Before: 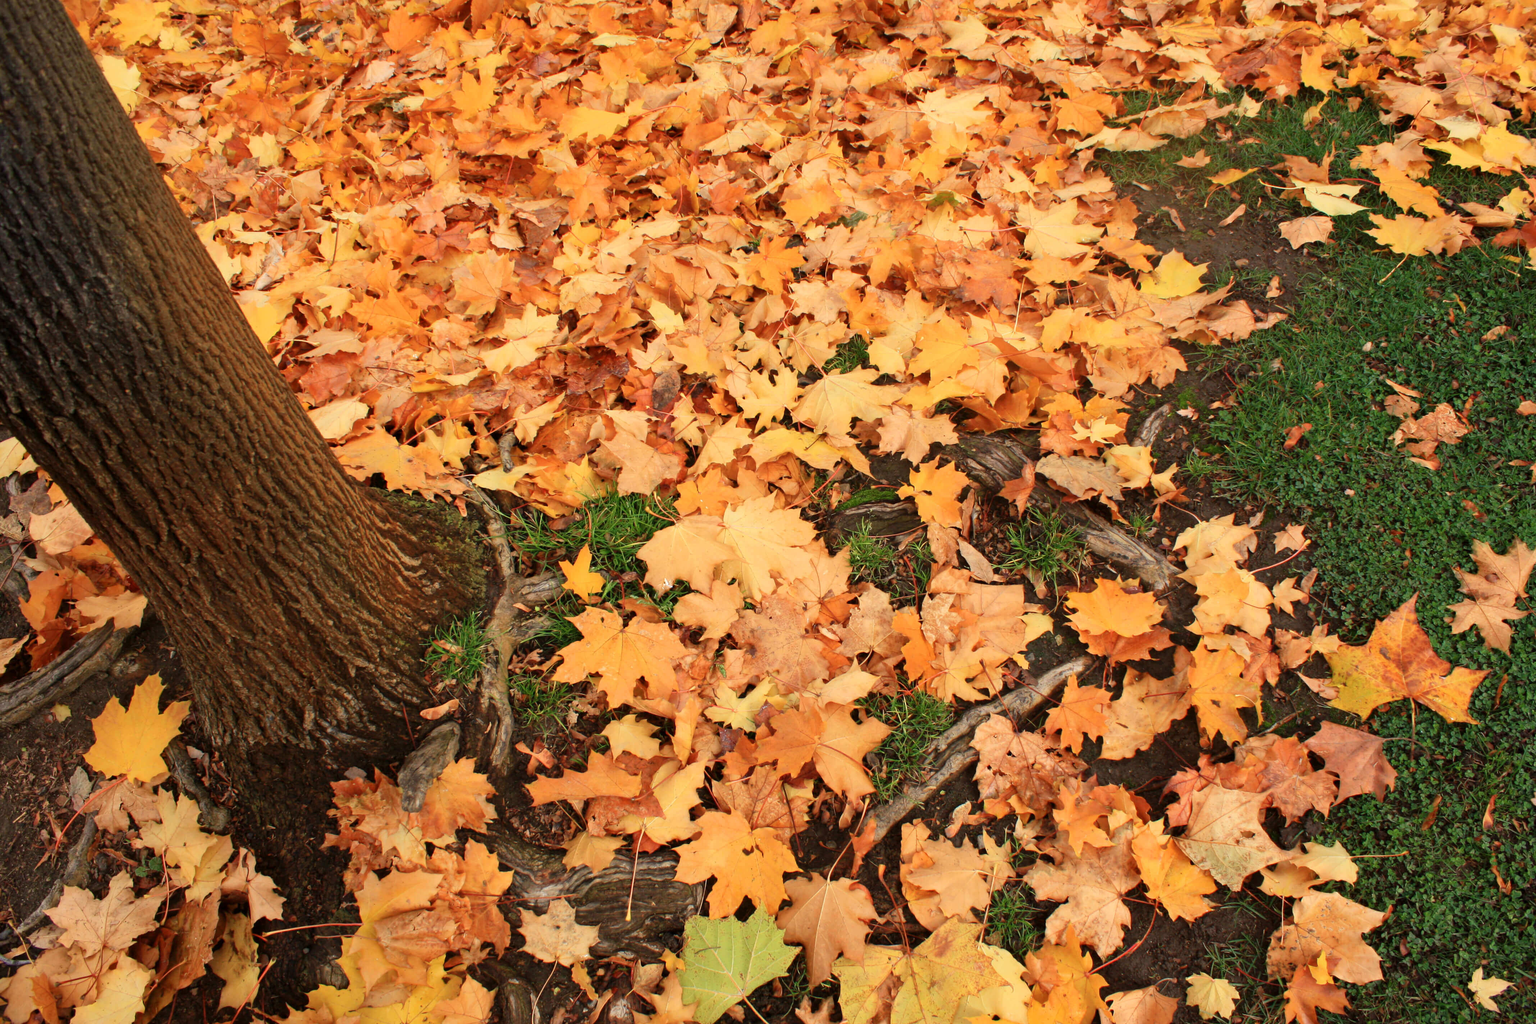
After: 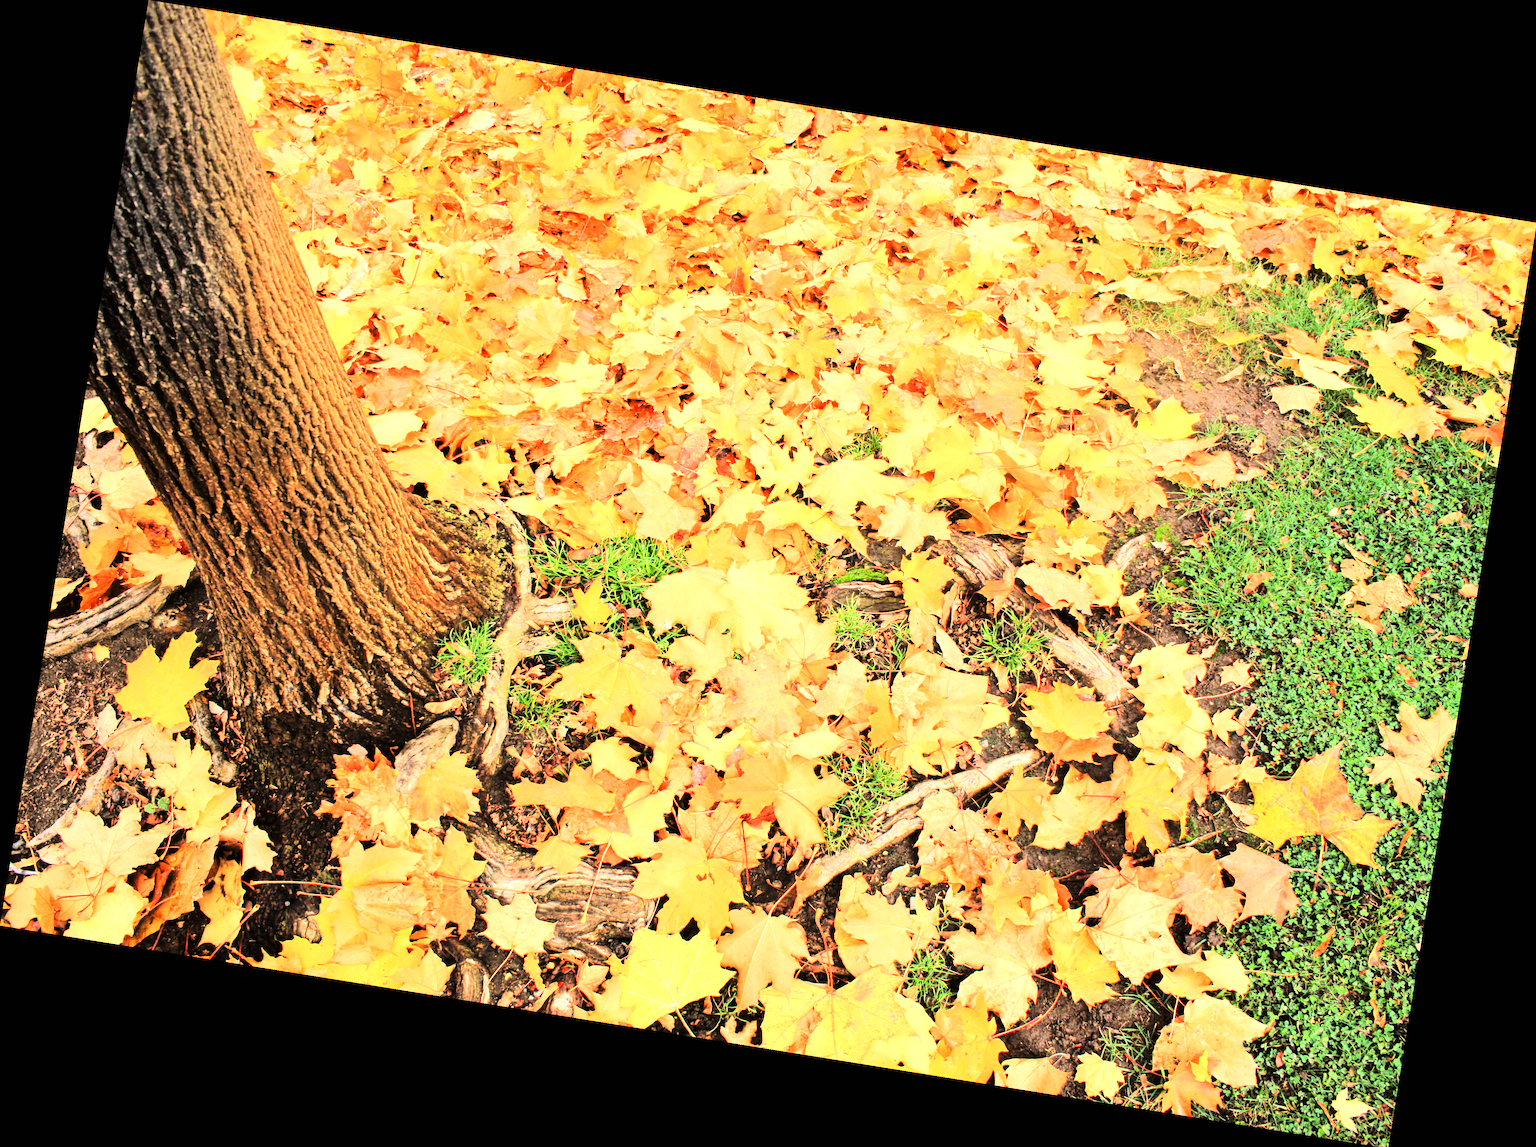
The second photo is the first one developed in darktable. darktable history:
rotate and perspective: rotation 9.12°, automatic cropping off
tone curve: curves: ch0 [(0, 0) (0.16, 0.055) (0.506, 0.762) (1, 1.024)], color space Lab, linked channels, preserve colors none
exposure: black level correction 0, exposure 1.55 EV, compensate exposure bias true, compensate highlight preservation false
